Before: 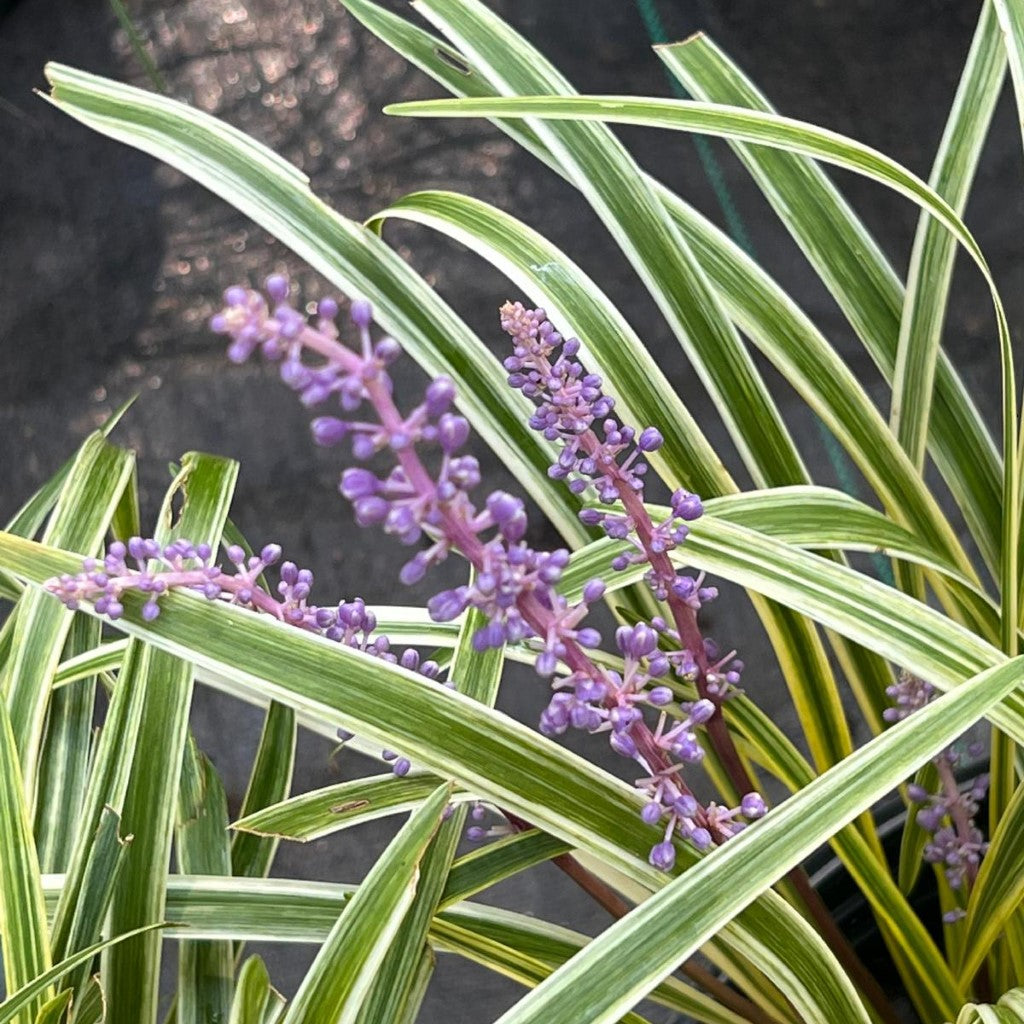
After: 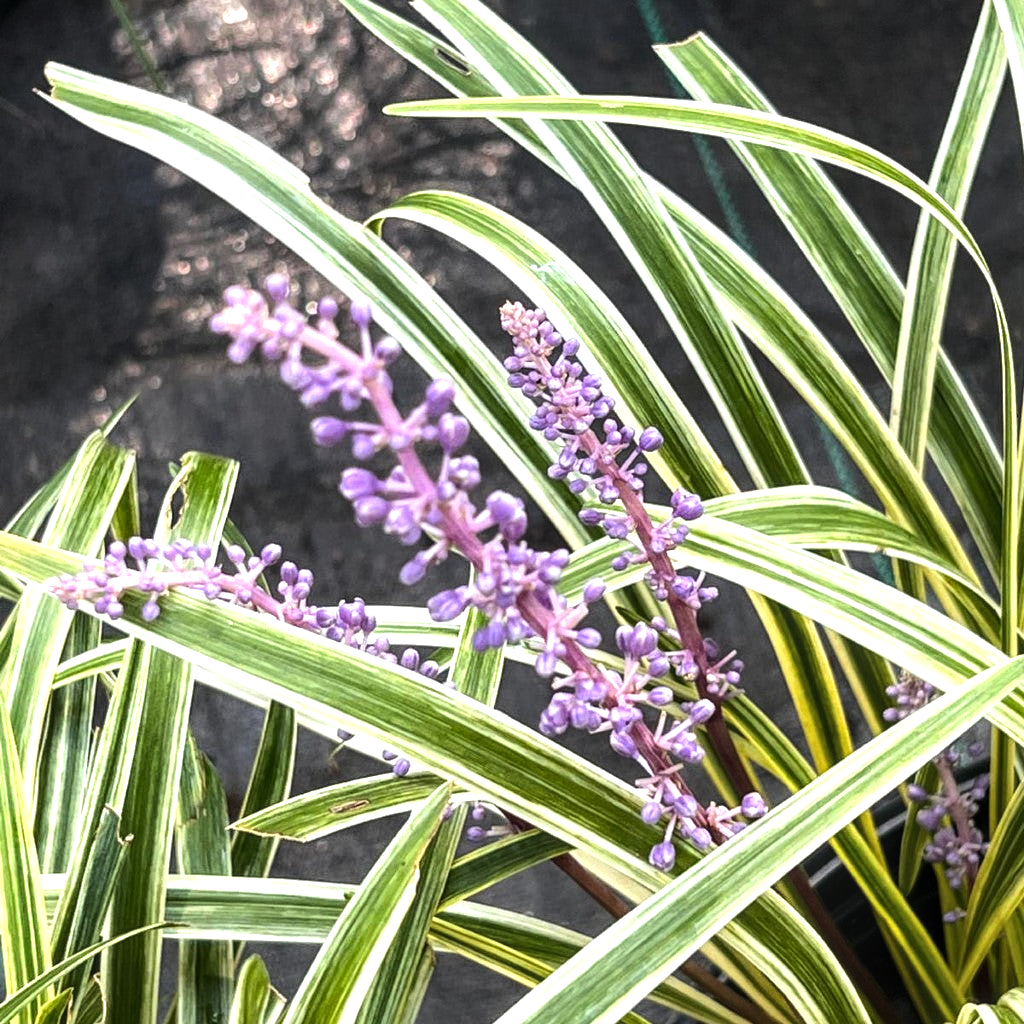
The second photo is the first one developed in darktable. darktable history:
local contrast: on, module defaults
tone equalizer: -8 EV -1.04 EV, -7 EV -1 EV, -6 EV -0.846 EV, -5 EV -0.615 EV, -3 EV 0.577 EV, -2 EV 0.859 EV, -1 EV 0.993 EV, +0 EV 1.07 EV, smoothing diameter 2.06%, edges refinement/feathering 24.58, mask exposure compensation -1.57 EV, filter diffusion 5
